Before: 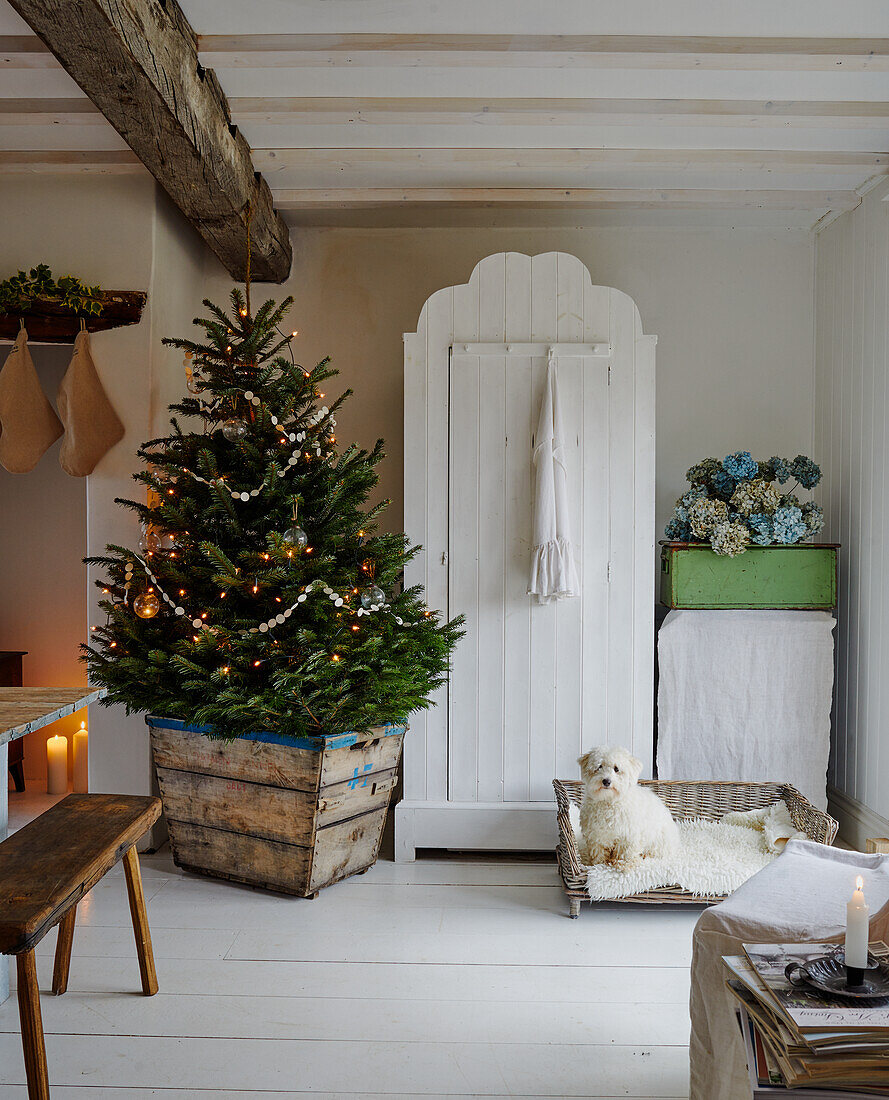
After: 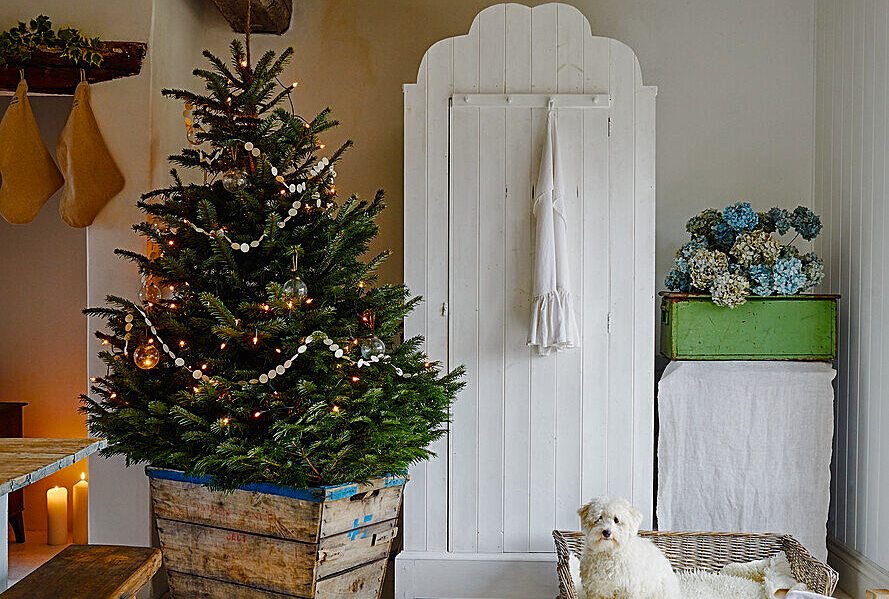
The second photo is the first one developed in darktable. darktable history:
local contrast: highlights 102%, shadows 101%, detail 120%, midtone range 0.2
crop and rotate: top 22.716%, bottom 22.779%
color balance rgb: global offset › luminance 0.266%, perceptual saturation grading › global saturation 20%, perceptual saturation grading › highlights -25.468%, perceptual saturation grading › shadows 50.152%
sharpen: radius 2.123, amount 0.383, threshold 0.034
